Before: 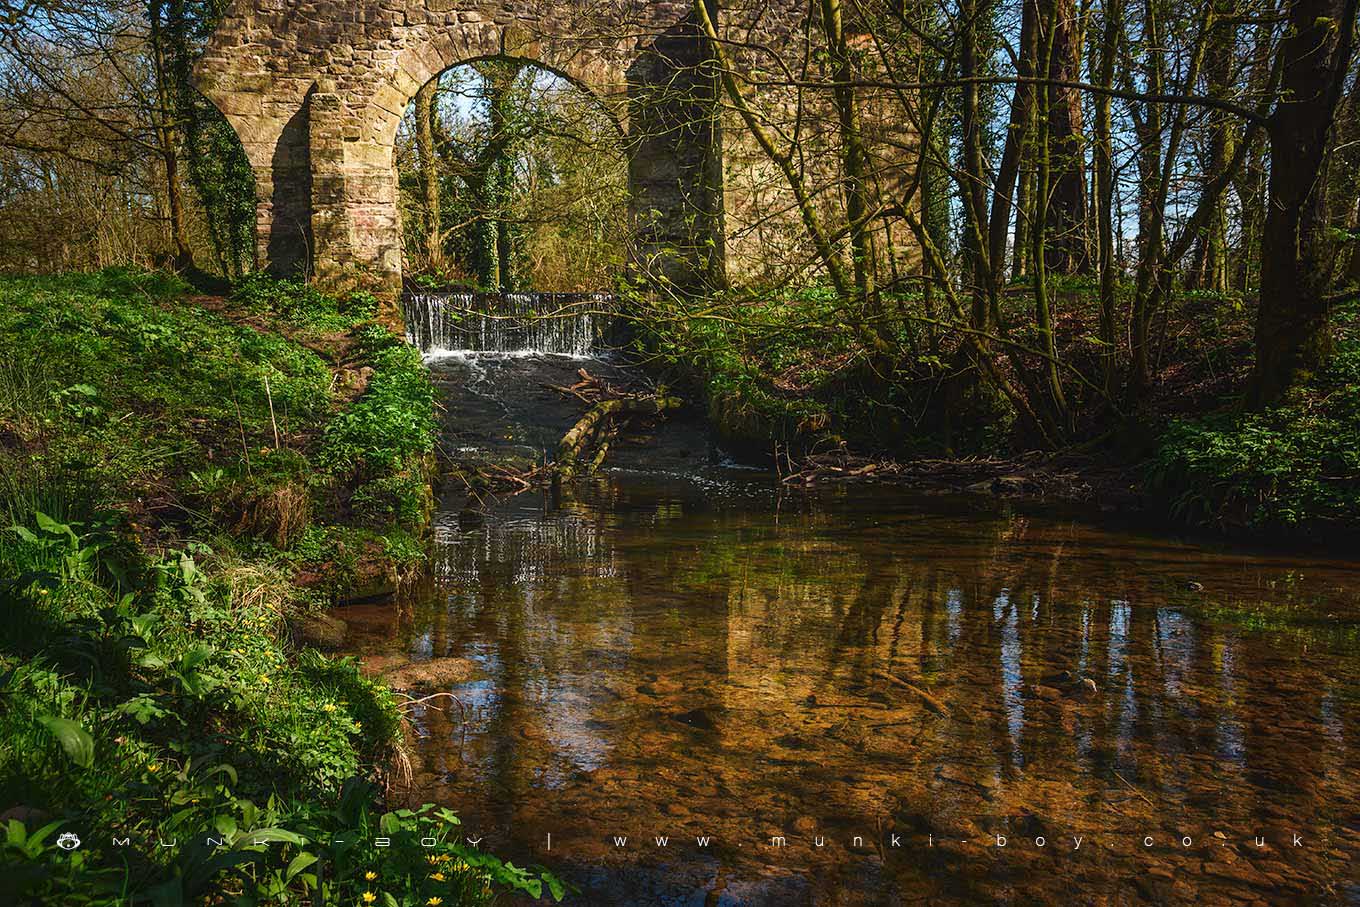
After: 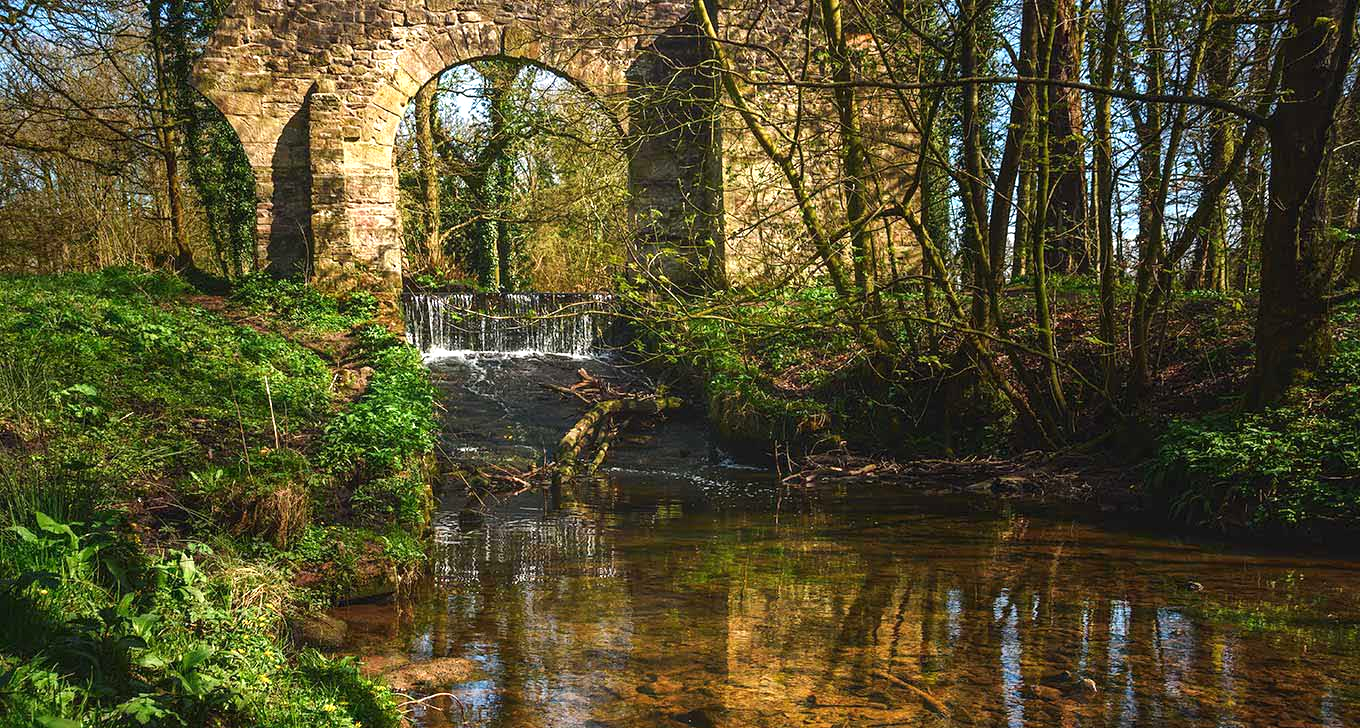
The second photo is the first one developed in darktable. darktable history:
crop: bottom 19.644%
exposure: exposure 0.566 EV, compensate highlight preservation false
